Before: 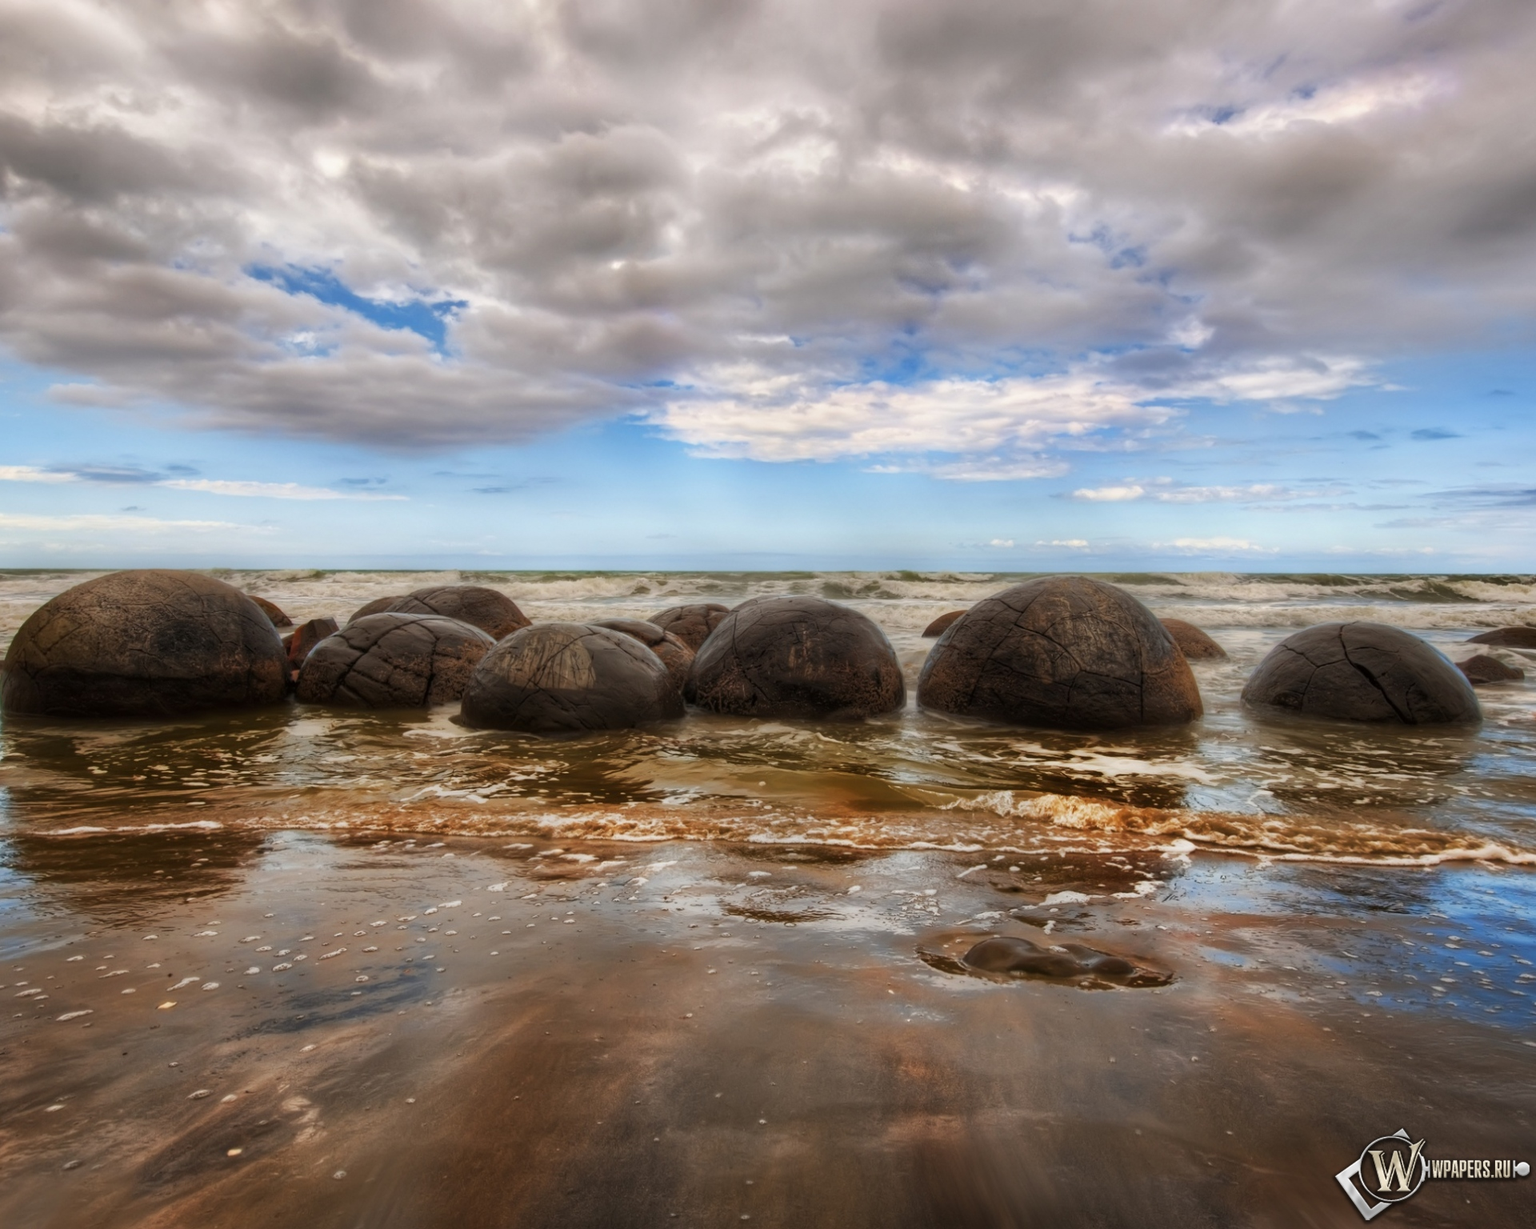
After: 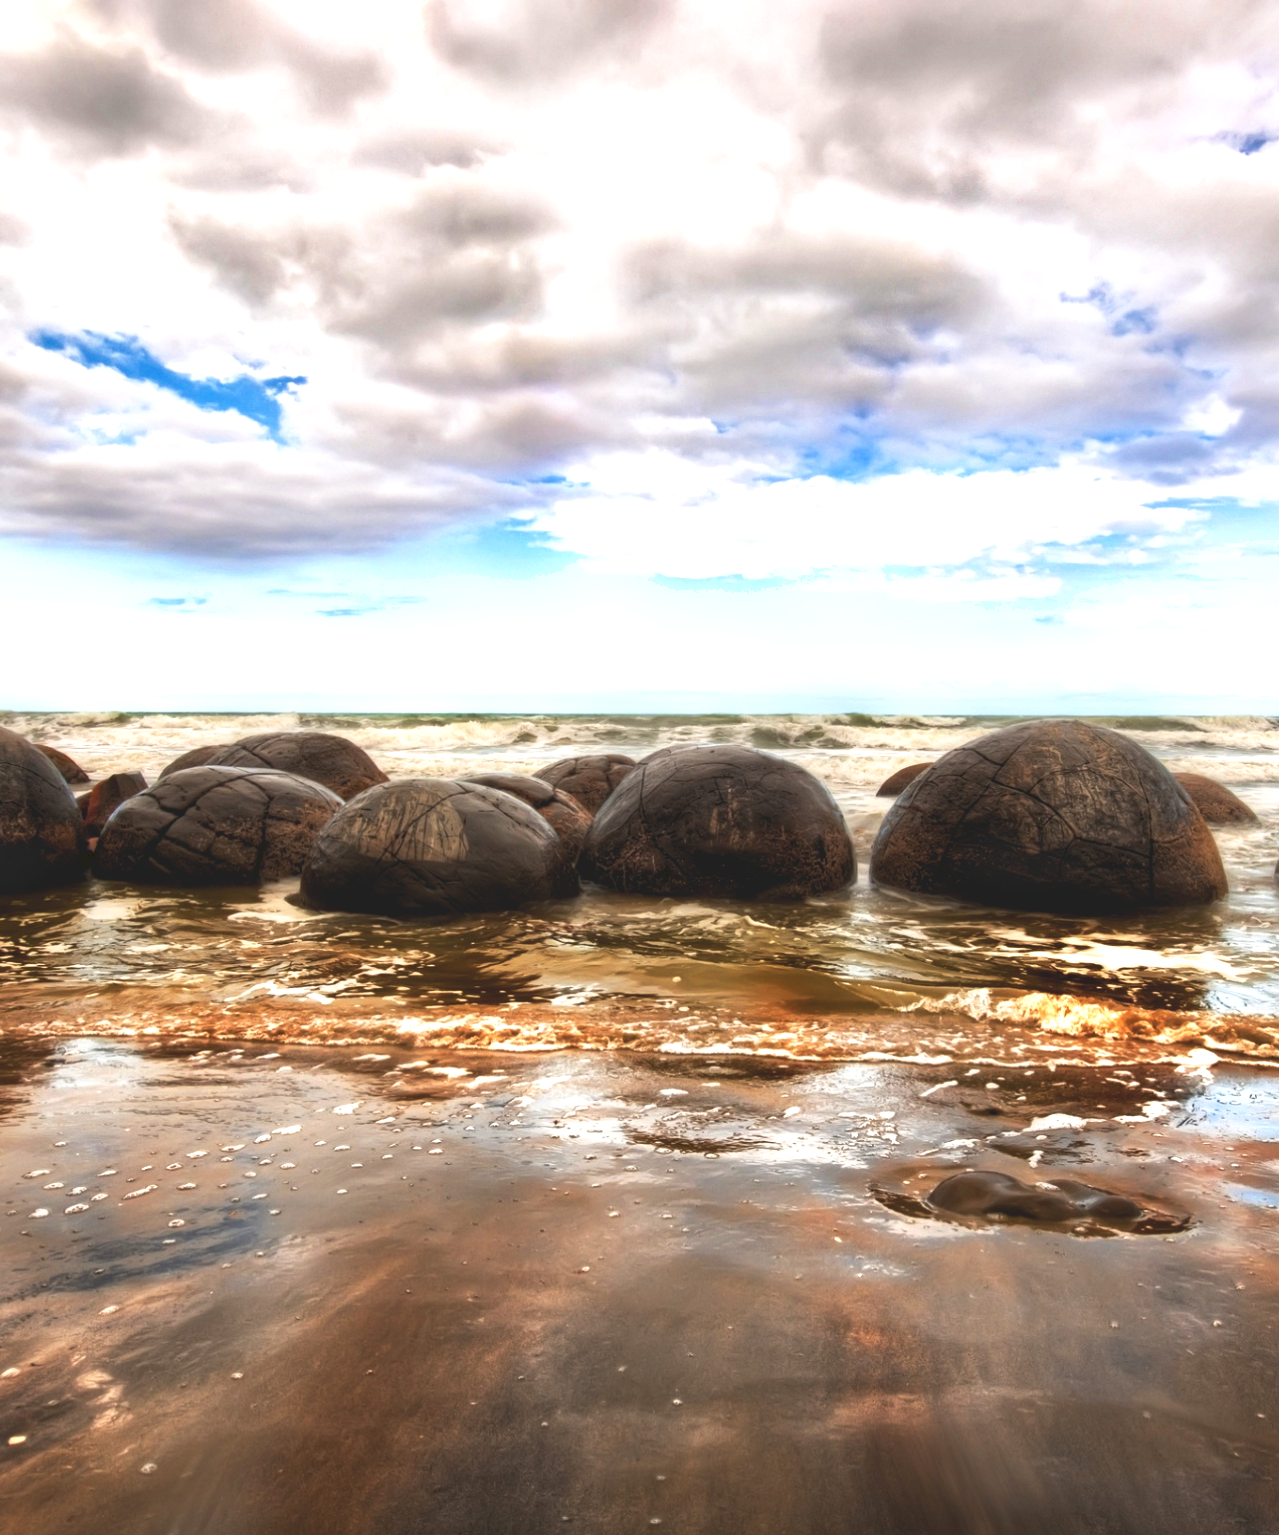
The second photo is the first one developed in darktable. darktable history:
shadows and highlights: radius 44.78, white point adjustment 6.64, compress 79.65%, highlights color adjustment 78.42%, soften with gaussian
crop and rotate: left 14.385%, right 18.948%
tone curve: curves: ch0 [(0, 0) (0.003, 0.116) (0.011, 0.116) (0.025, 0.113) (0.044, 0.114) (0.069, 0.118) (0.1, 0.137) (0.136, 0.171) (0.177, 0.213) (0.224, 0.259) (0.277, 0.316) (0.335, 0.381) (0.399, 0.458) (0.468, 0.548) (0.543, 0.654) (0.623, 0.775) (0.709, 0.895) (0.801, 0.972) (0.898, 0.991) (1, 1)], preserve colors none
